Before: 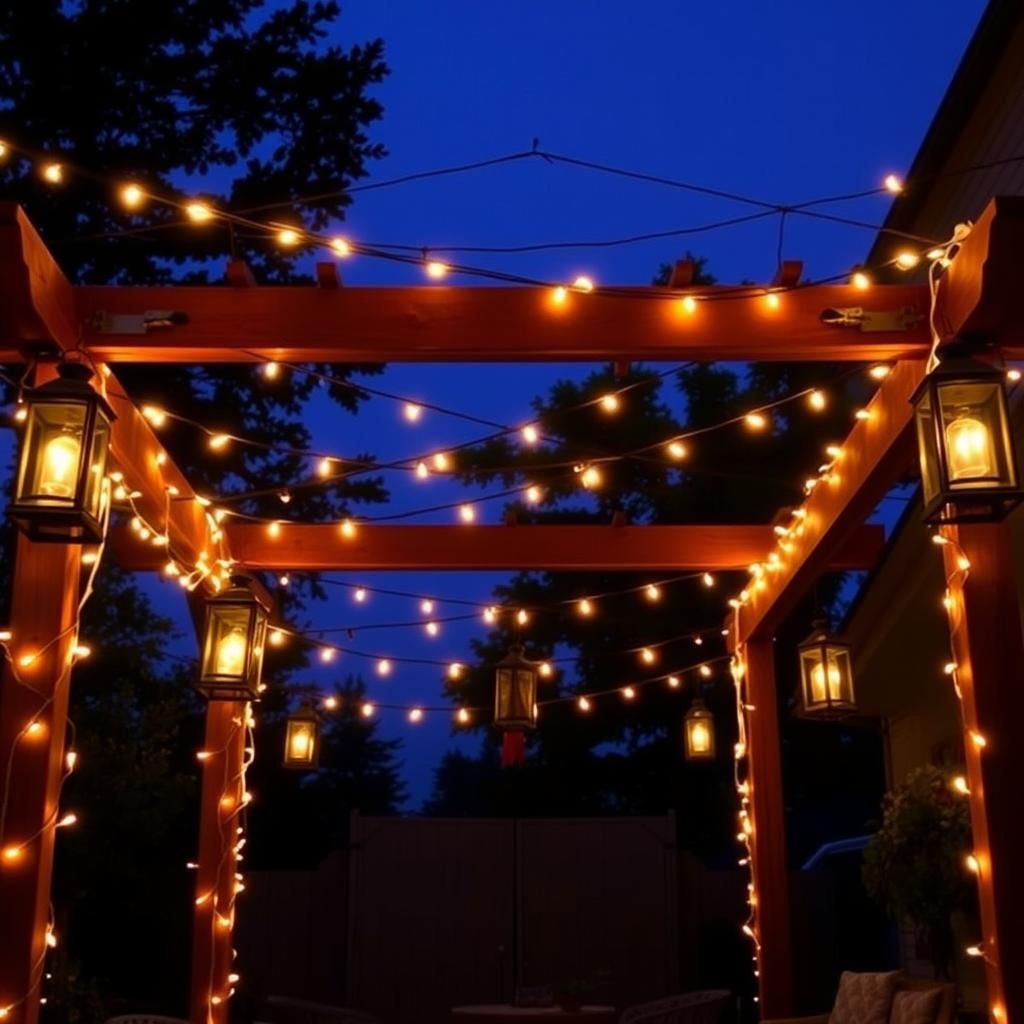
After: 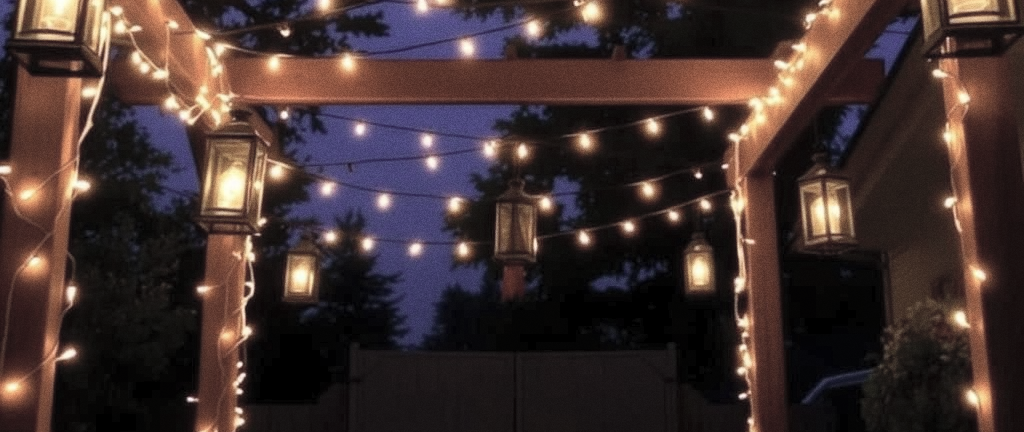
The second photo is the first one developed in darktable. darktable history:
grain: on, module defaults
crop: top 45.551%, bottom 12.262%
contrast brightness saturation: brightness 0.18, saturation -0.5
